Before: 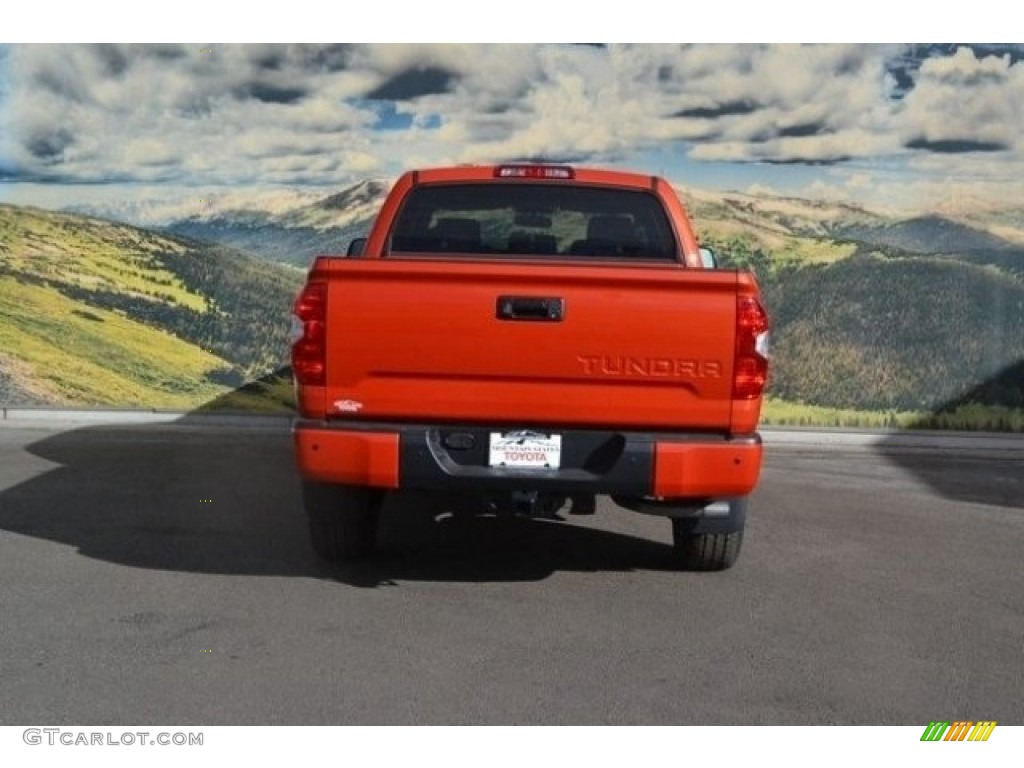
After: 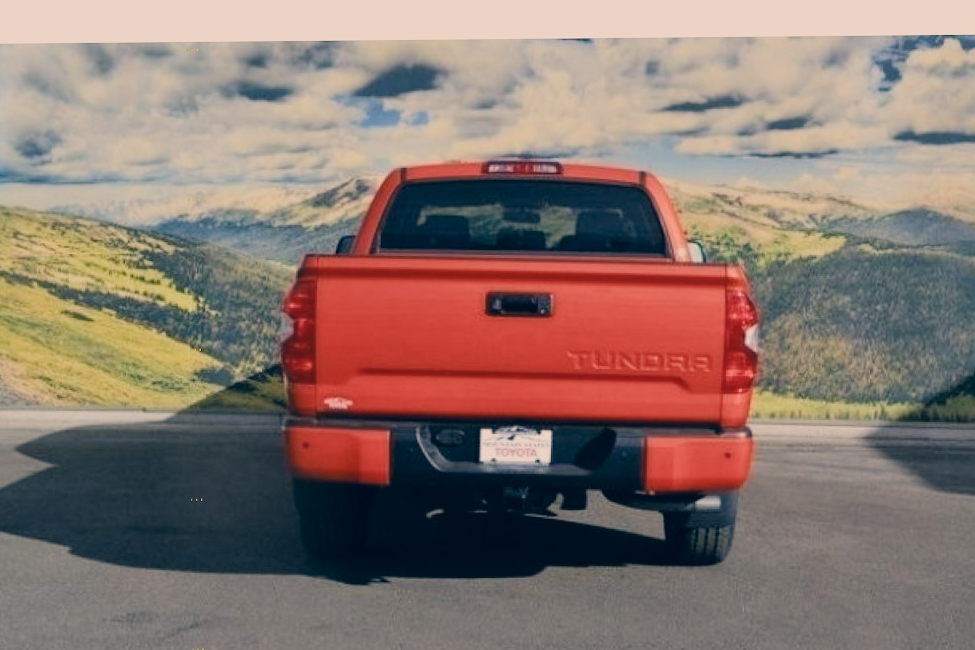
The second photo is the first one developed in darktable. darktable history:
exposure: exposure 0.371 EV, compensate highlight preservation false
filmic rgb: black relative exposure -7.65 EV, white relative exposure 4.56 EV, hardness 3.61, color science v5 (2021), contrast in shadows safe, contrast in highlights safe
color correction: highlights a* 10.33, highlights b* 14.4, shadows a* -9.57, shadows b* -14.97
crop and rotate: angle 0.533°, left 0.442%, right 3.07%, bottom 14.227%
tone equalizer: edges refinement/feathering 500, mask exposure compensation -1.57 EV, preserve details no
